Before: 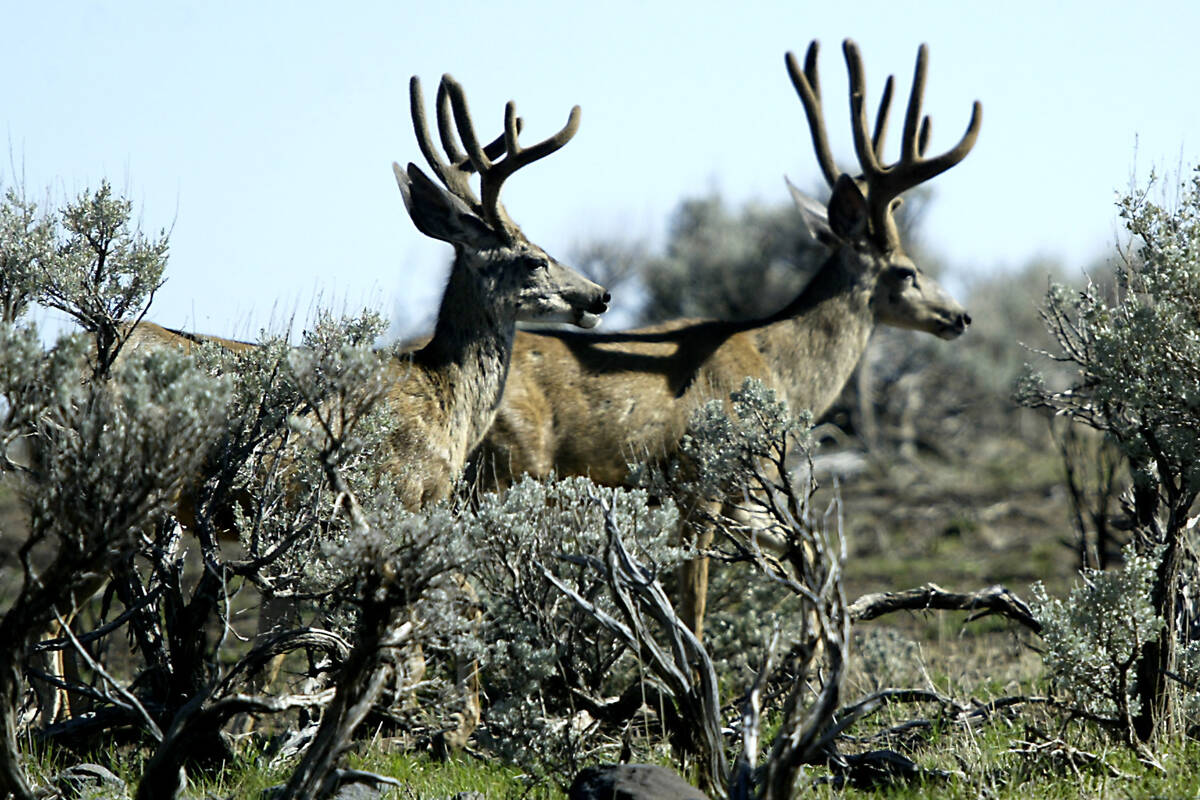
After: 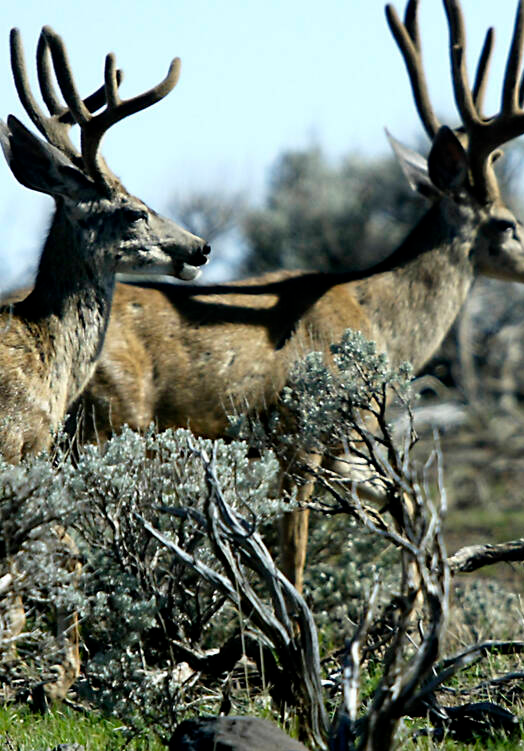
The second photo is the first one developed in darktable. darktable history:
crop: left 33.416%, top 6.001%, right 22.911%
